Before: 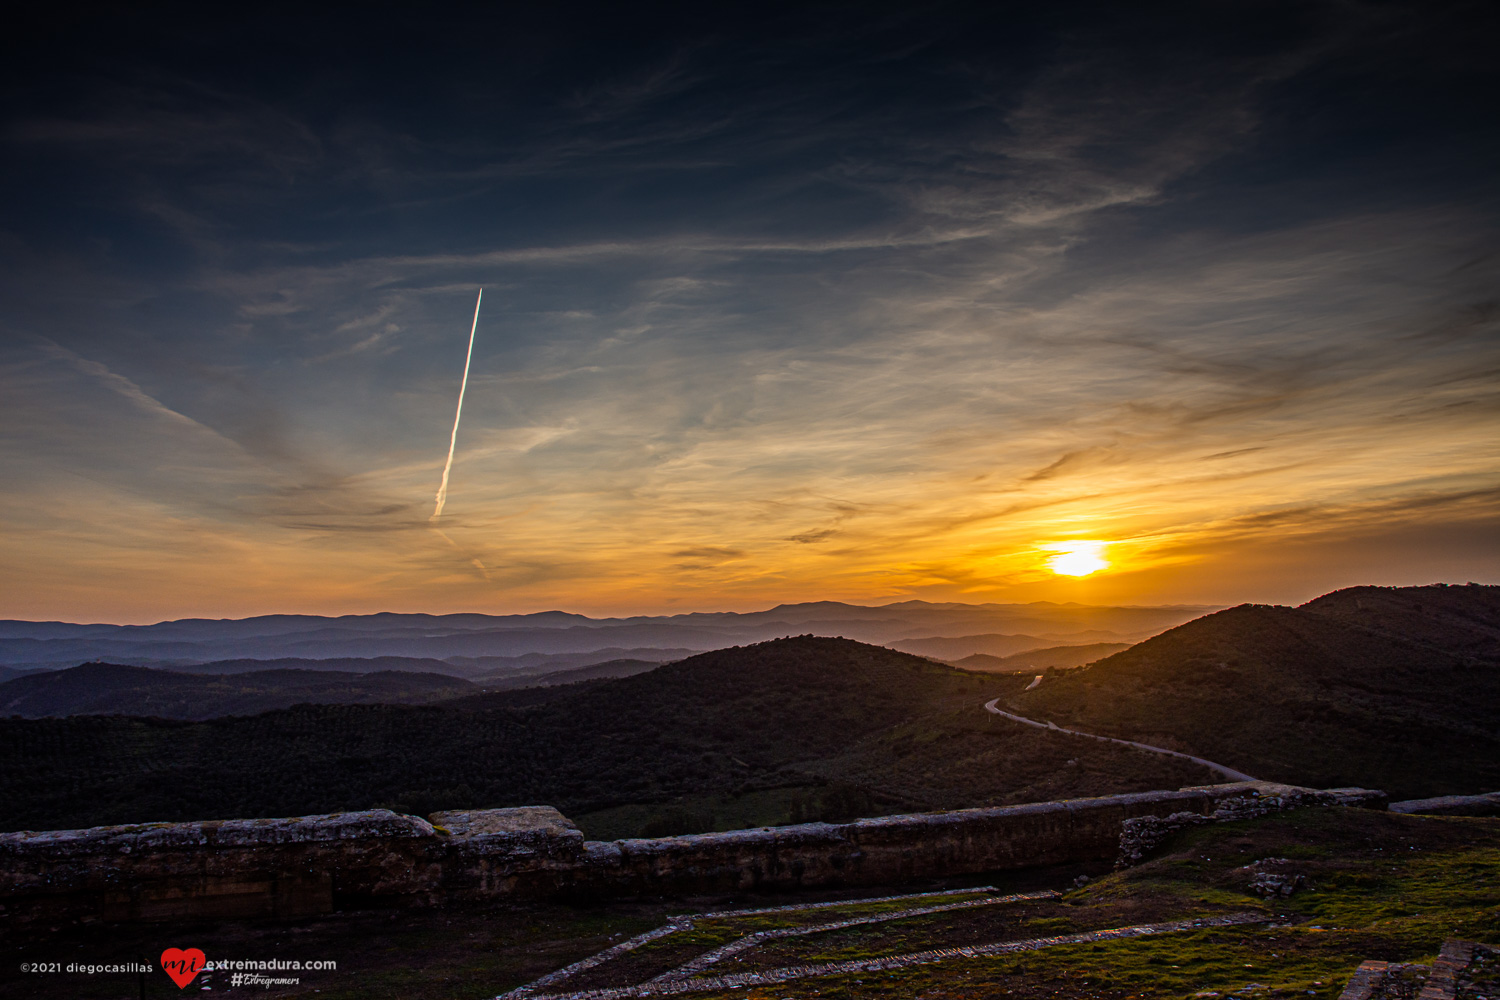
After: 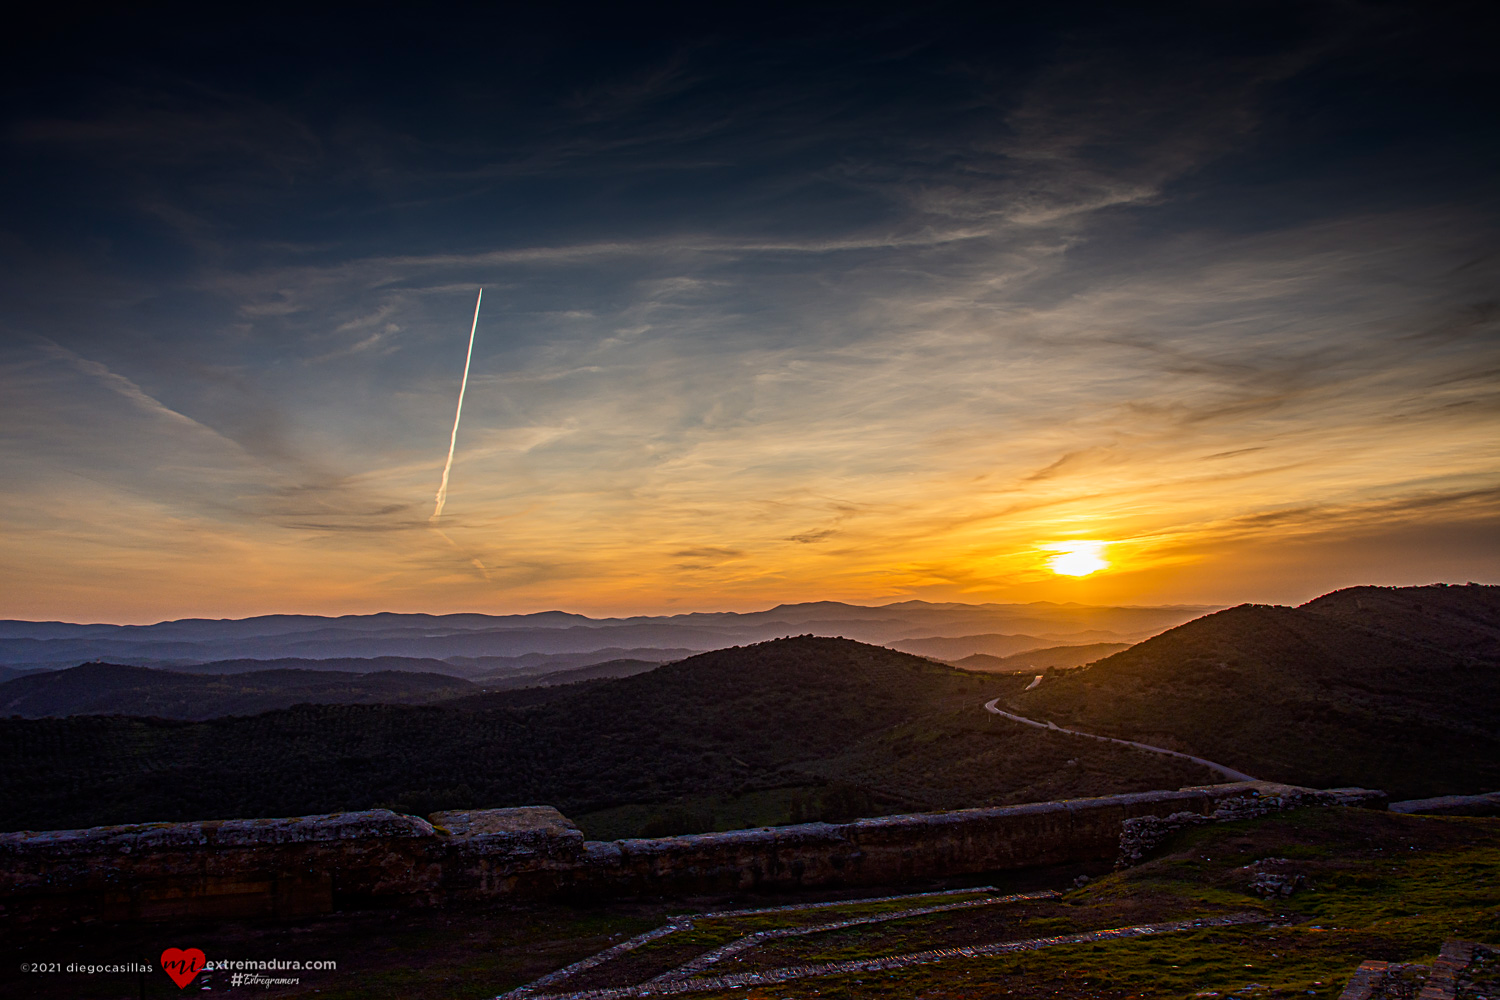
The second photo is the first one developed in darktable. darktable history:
base curve: curves: ch0 [(0, 0) (0.262, 0.32) (0.722, 0.705) (1, 1)]
sharpen: amount 0.2
shadows and highlights: shadows -40.15, highlights 62.88, soften with gaussian
